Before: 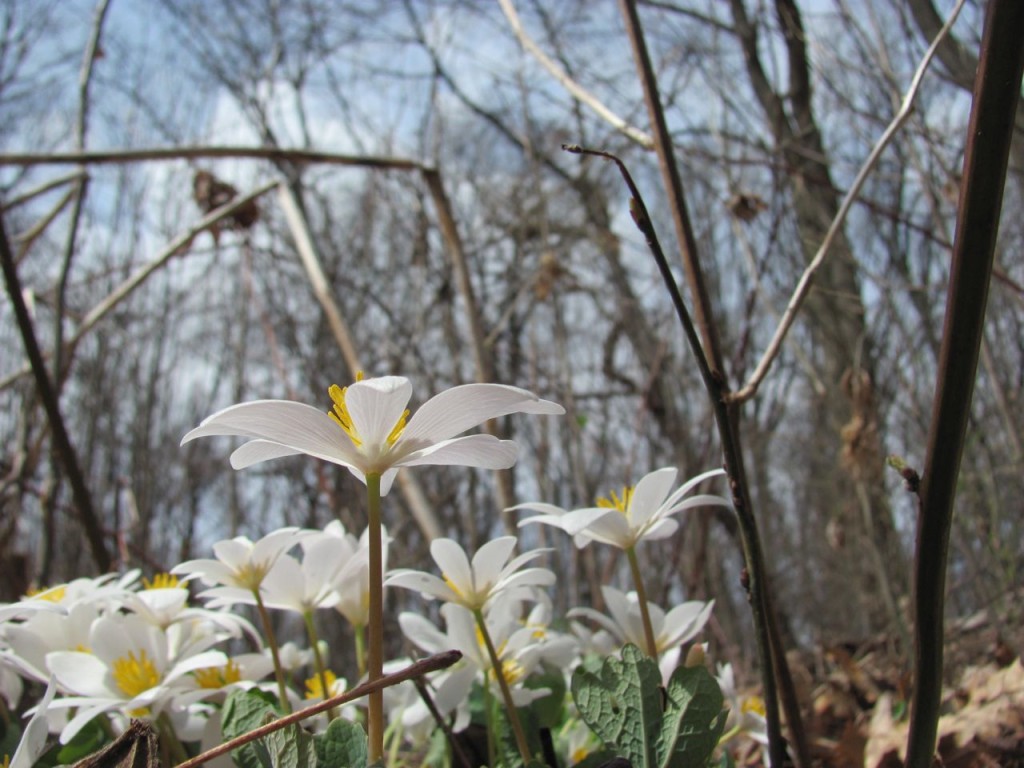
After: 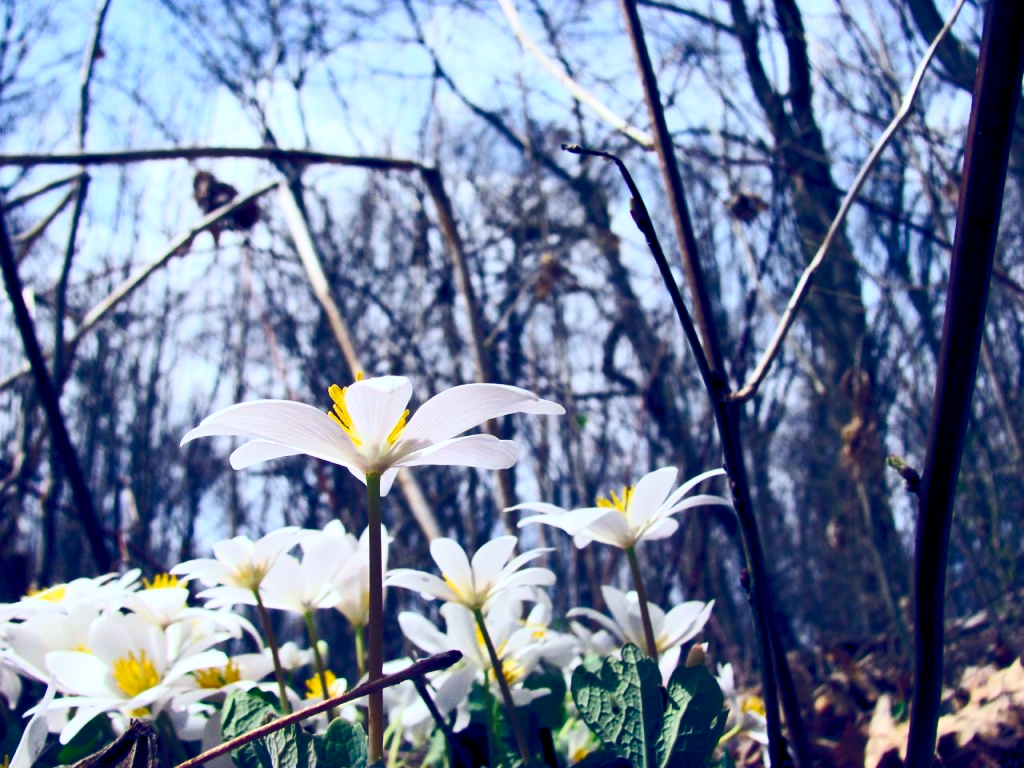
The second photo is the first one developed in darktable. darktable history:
color balance rgb: shadows lift › luminance -41.13%, shadows lift › chroma 14.13%, shadows lift › hue 260°, power › luminance -3.76%, power › chroma 0.56%, power › hue 40.37°, highlights gain › luminance 16.81%, highlights gain › chroma 2.94%, highlights gain › hue 260°, global offset › luminance -0.29%, global offset › chroma 0.31%, global offset › hue 260°, perceptual saturation grading › global saturation 20%, perceptual saturation grading › highlights -13.92%, perceptual saturation grading › shadows 50%
contrast brightness saturation: contrast 0.4, brightness 0.1, saturation 0.21
